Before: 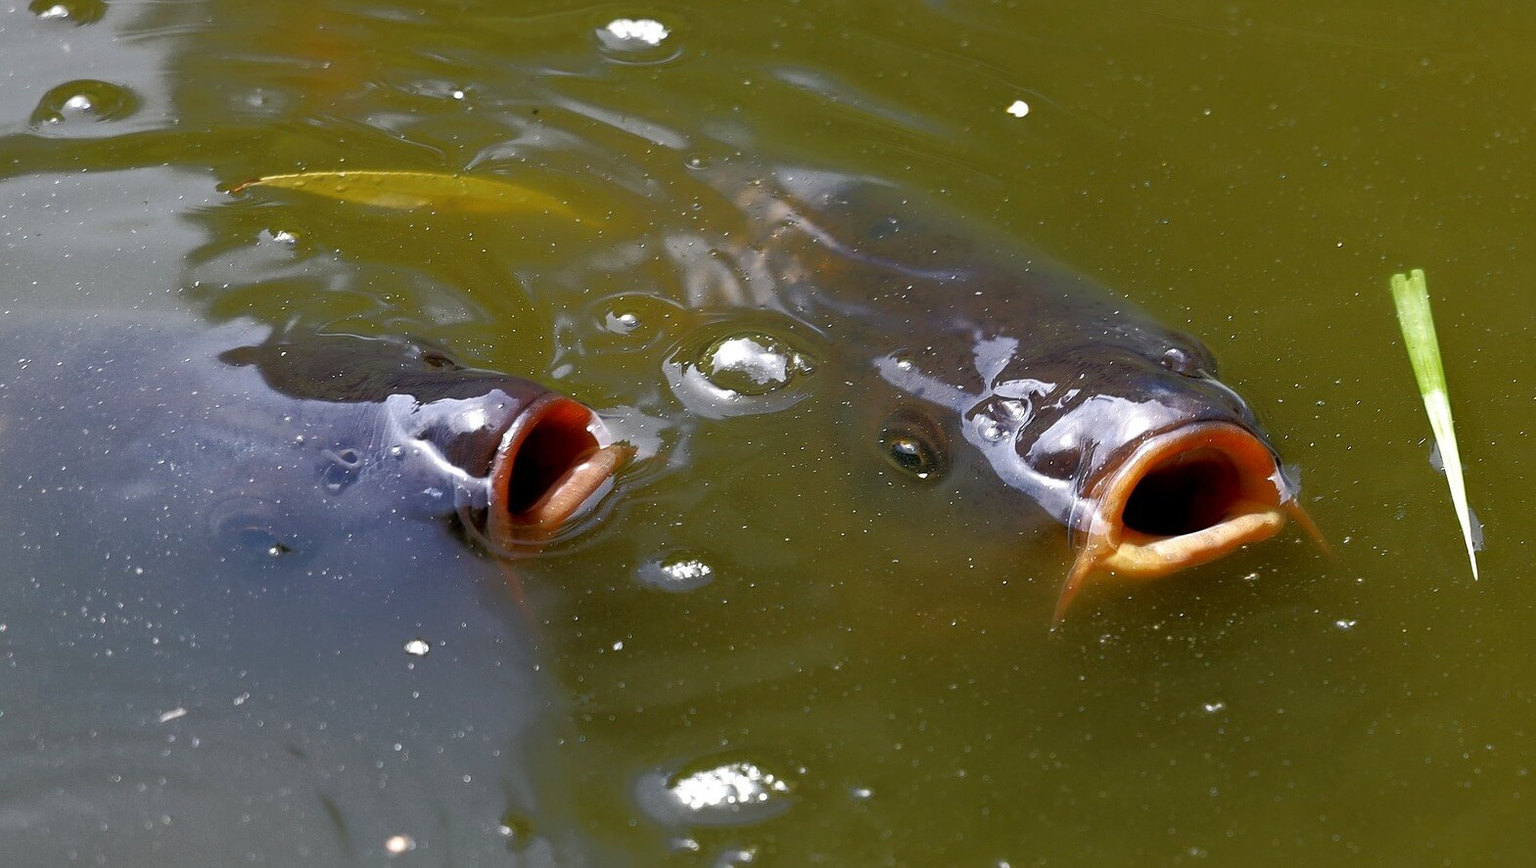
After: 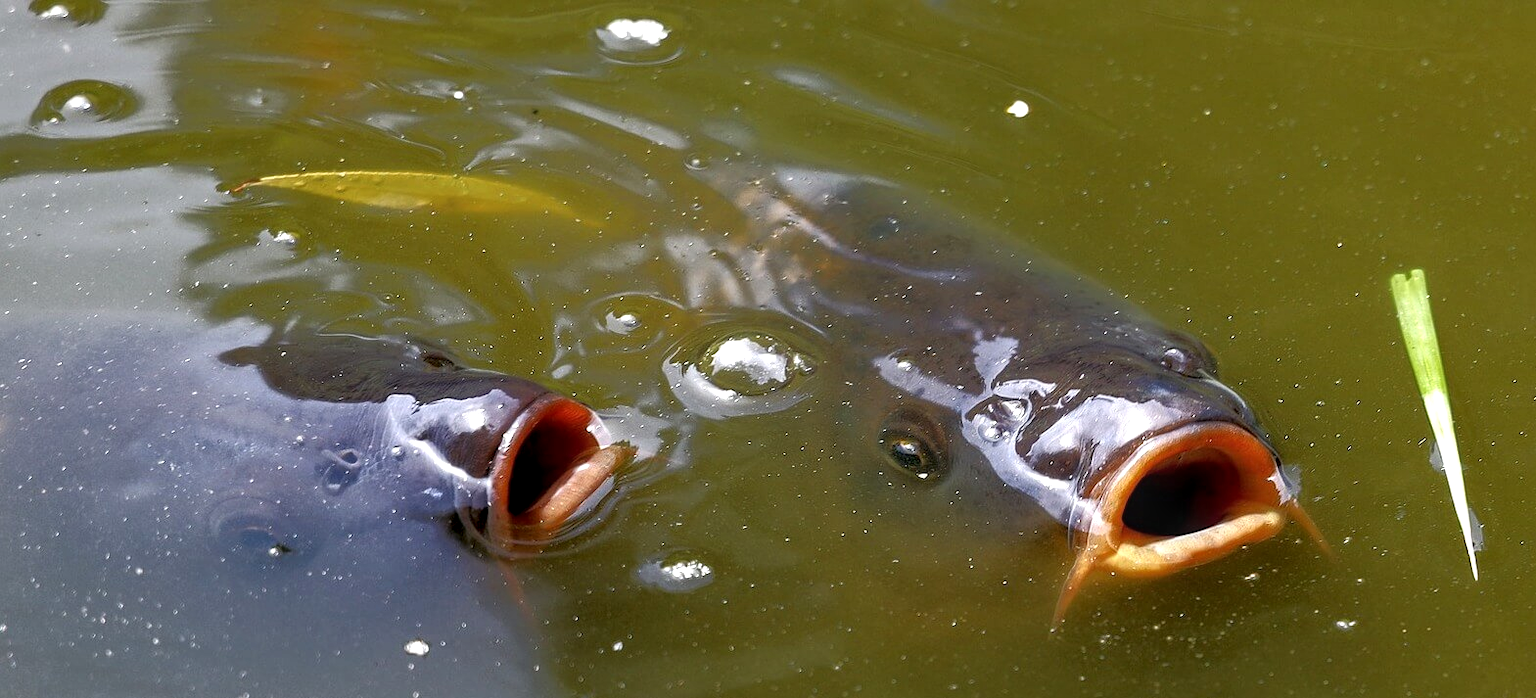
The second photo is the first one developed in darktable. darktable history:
crop: bottom 19.541%
exposure: exposure 0.295 EV, compensate exposure bias true, compensate highlight preservation false
local contrast: on, module defaults
color correction: highlights b* 0.039, saturation 0.993
